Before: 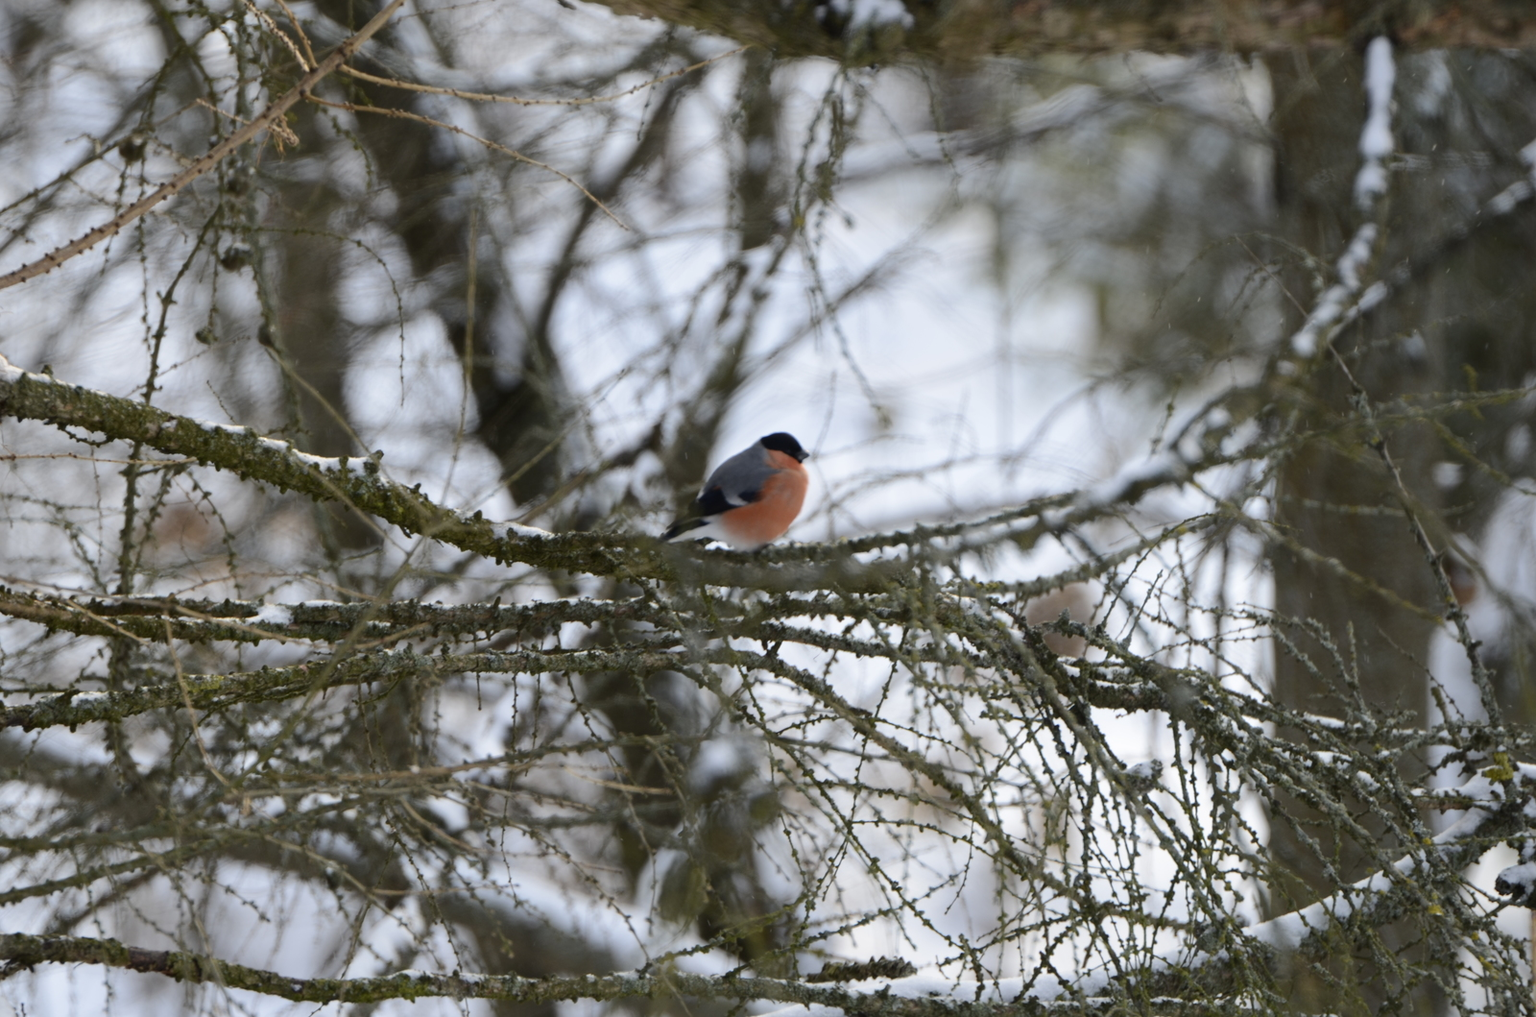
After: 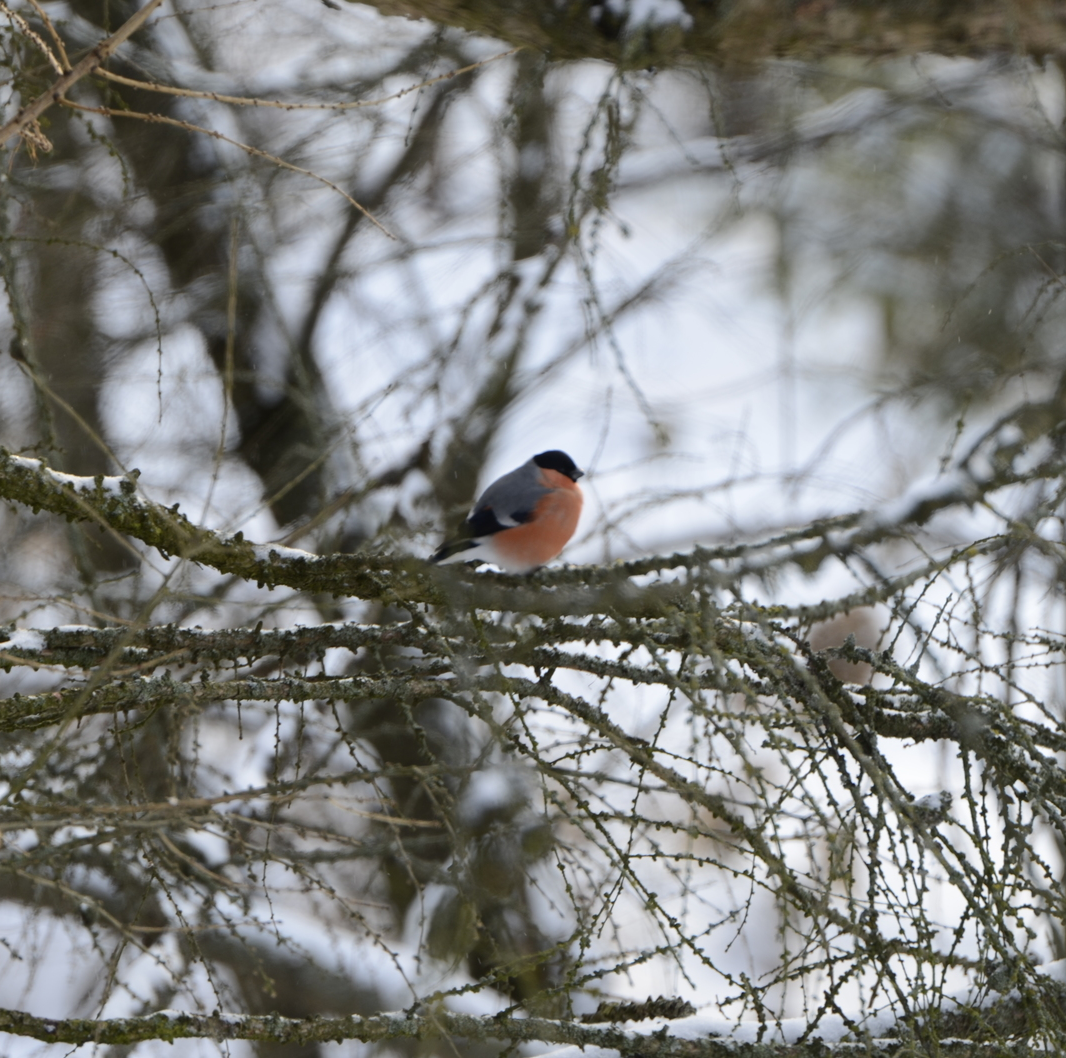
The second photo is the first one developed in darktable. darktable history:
crop and rotate: left 16.223%, right 17.099%
